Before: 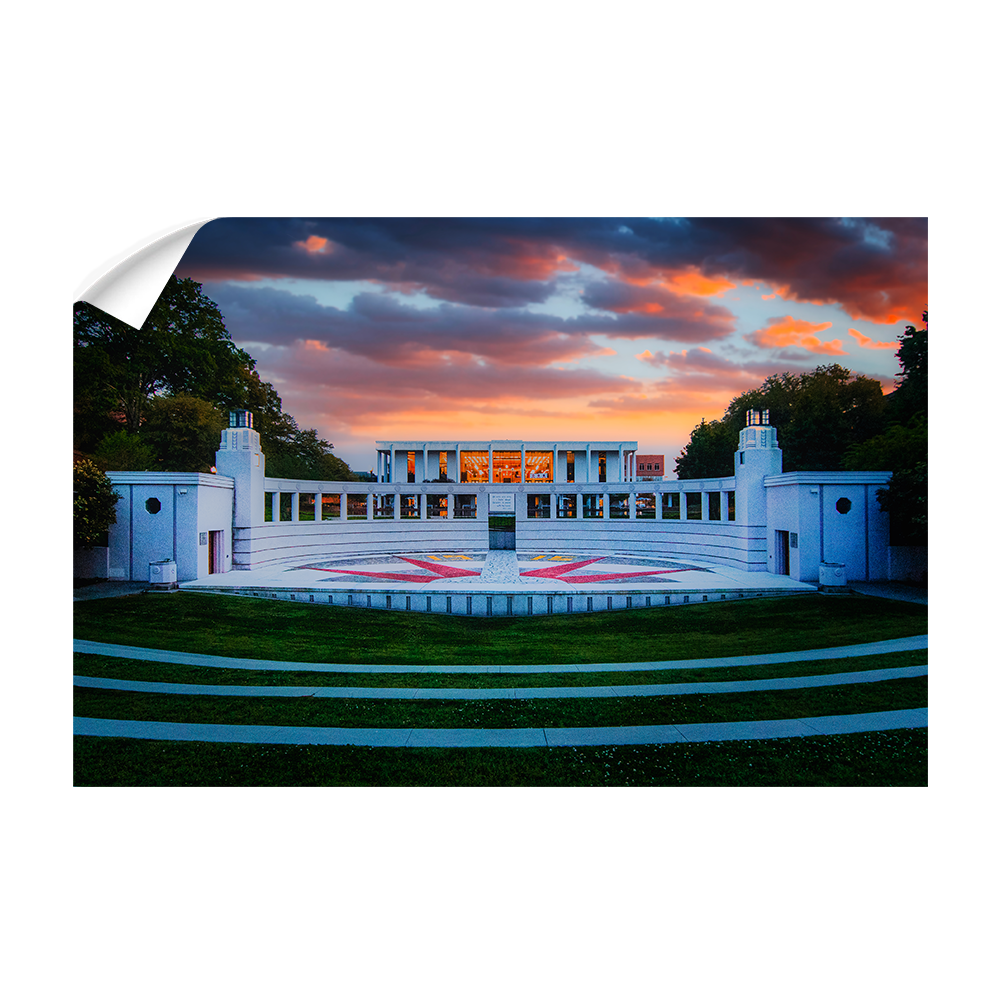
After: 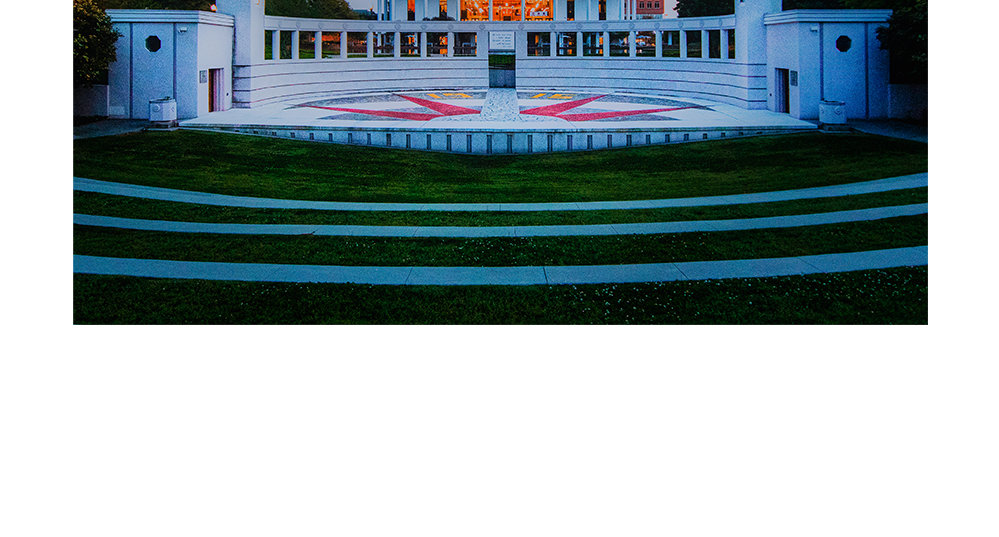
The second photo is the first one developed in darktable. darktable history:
crop and rotate: top 46.264%, right 0.051%
